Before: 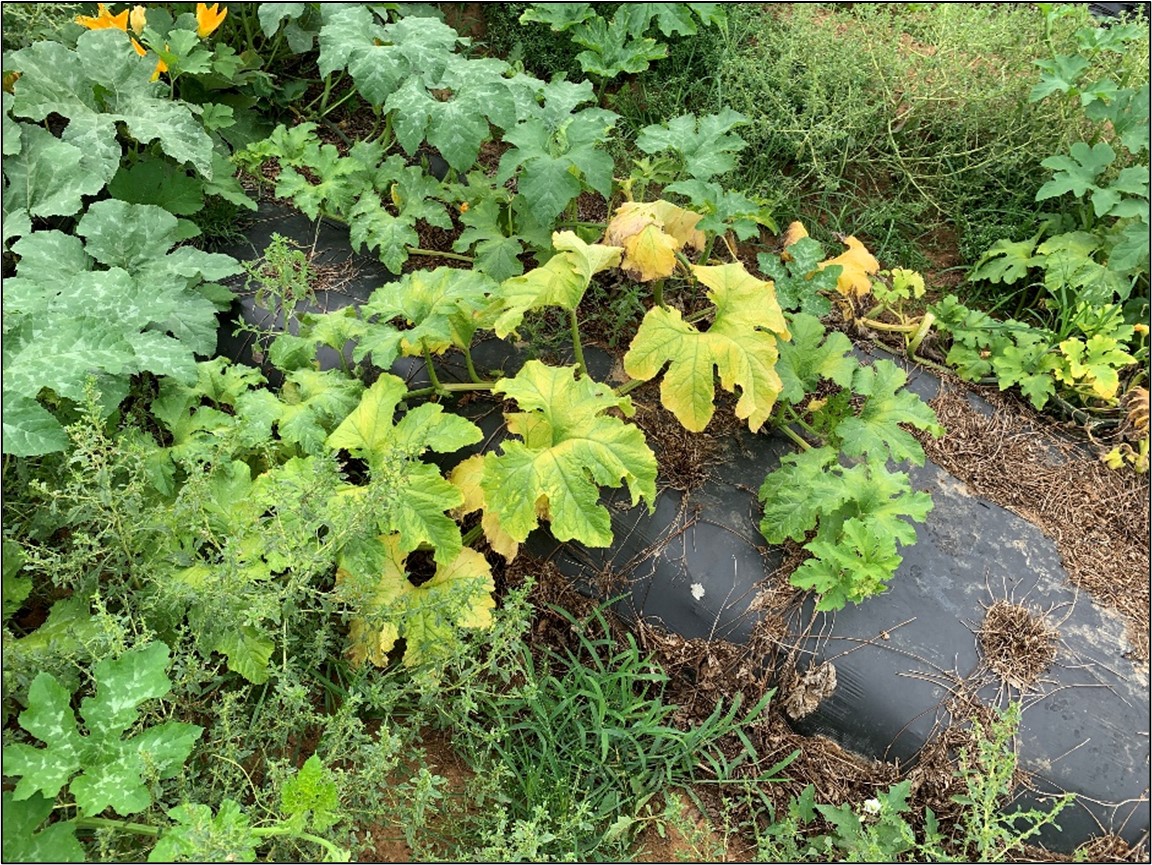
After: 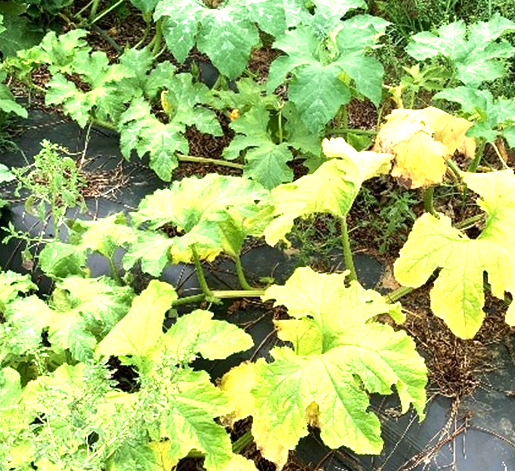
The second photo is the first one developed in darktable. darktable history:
crop: left 20.028%, top 10.783%, right 35.267%, bottom 34.721%
velvia: on, module defaults
contrast brightness saturation: contrast 0.032, brightness -0.034
exposure: black level correction 0, exposure 1 EV, compensate exposure bias true, compensate highlight preservation false
